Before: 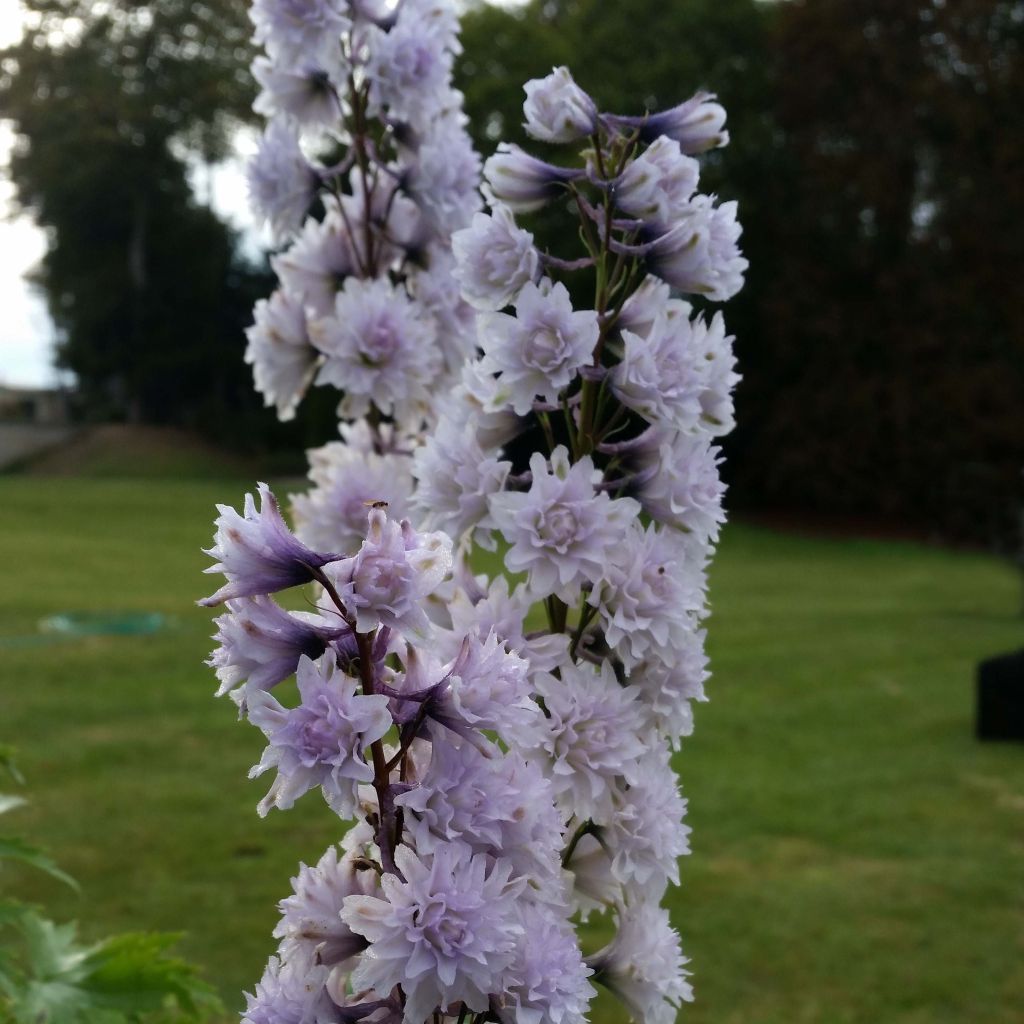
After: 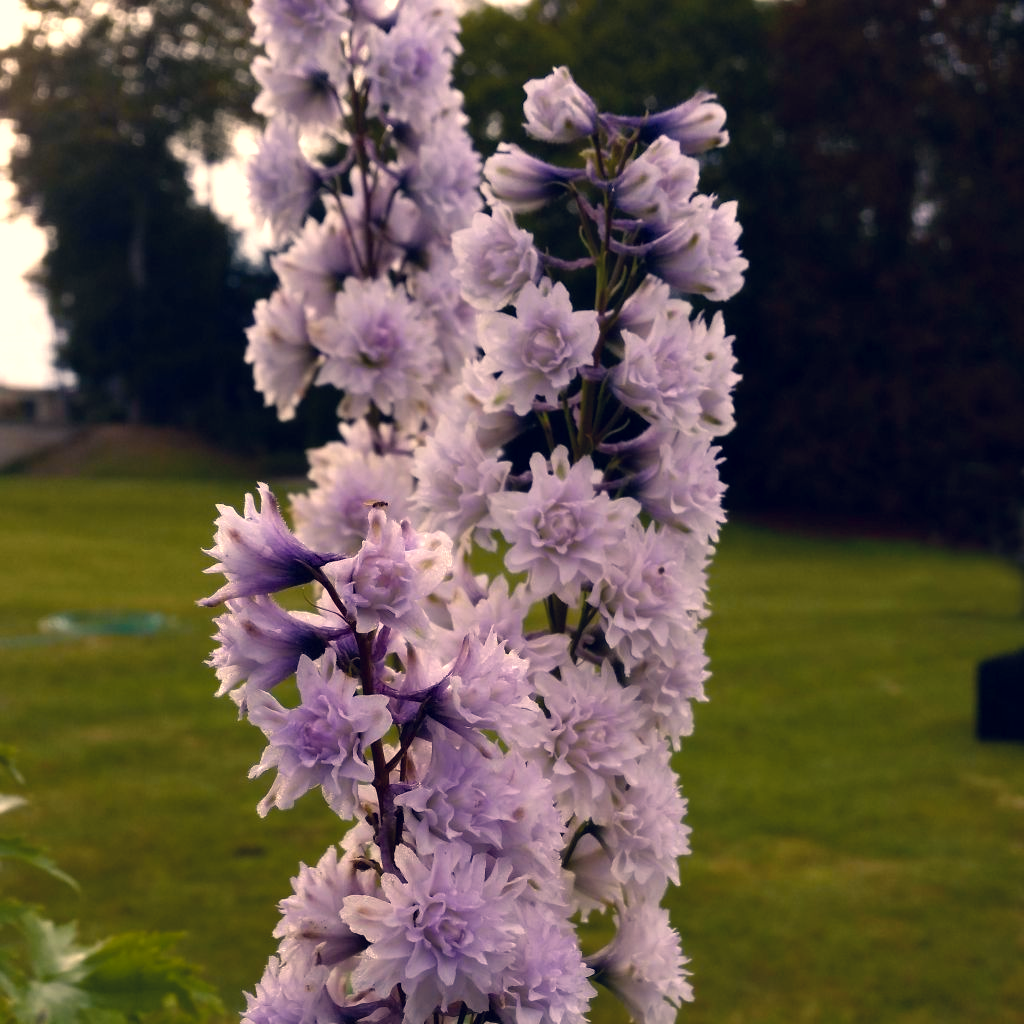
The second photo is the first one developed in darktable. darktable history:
color balance rgb: perceptual saturation grading › global saturation 20%, perceptual saturation grading › highlights -14.099%, perceptual saturation grading › shadows 50.091%, perceptual brilliance grading › highlights 9.47%, perceptual brilliance grading › shadows -4.907%, global vibrance 20%
color correction: highlights a* 19.86, highlights b* 27.33, shadows a* 3.48, shadows b* -16.8, saturation 0.754
